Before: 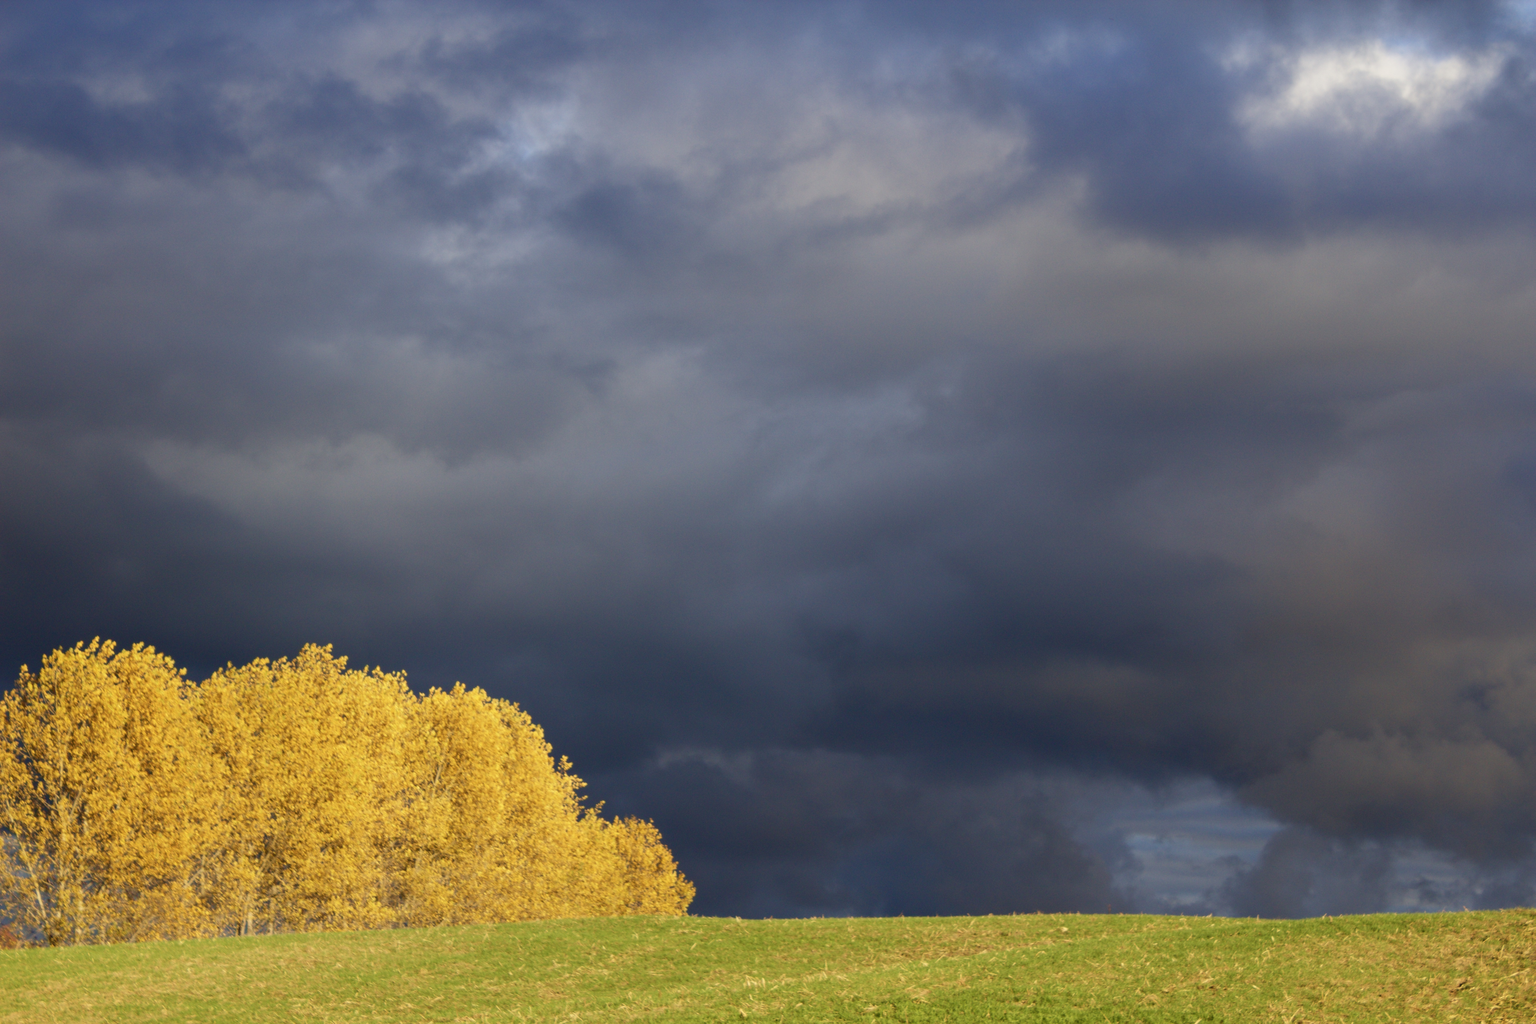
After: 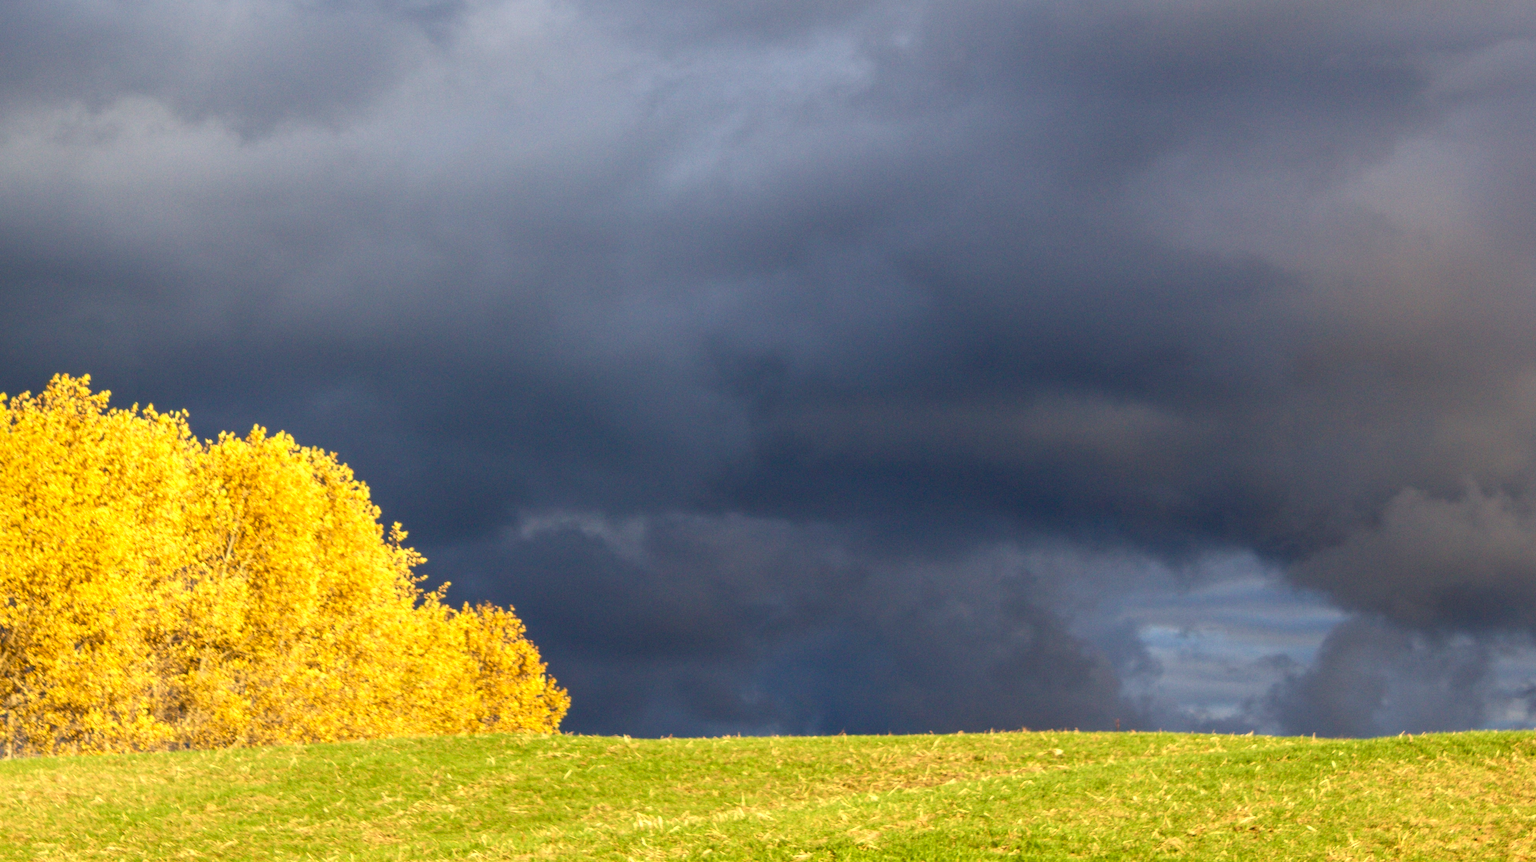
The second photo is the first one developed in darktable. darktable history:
crop and rotate: left 17.224%, top 35.249%, right 7.135%, bottom 1.001%
exposure: black level correction 0, exposure 0.684 EV, compensate exposure bias true, compensate highlight preservation false
local contrast: detail 130%
